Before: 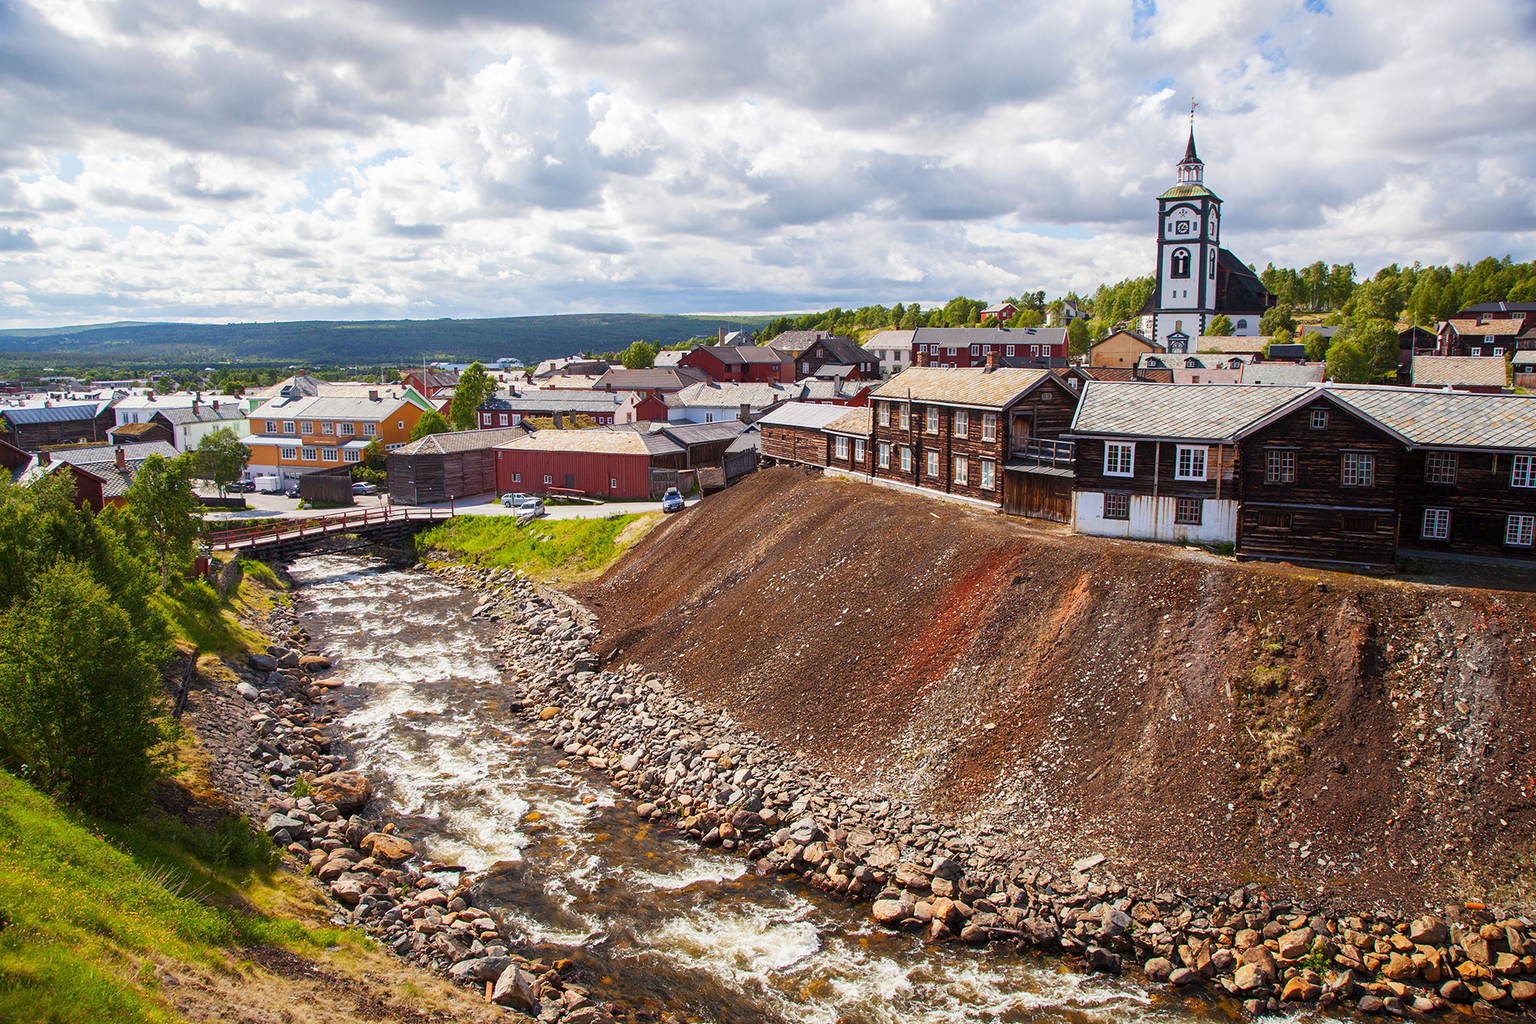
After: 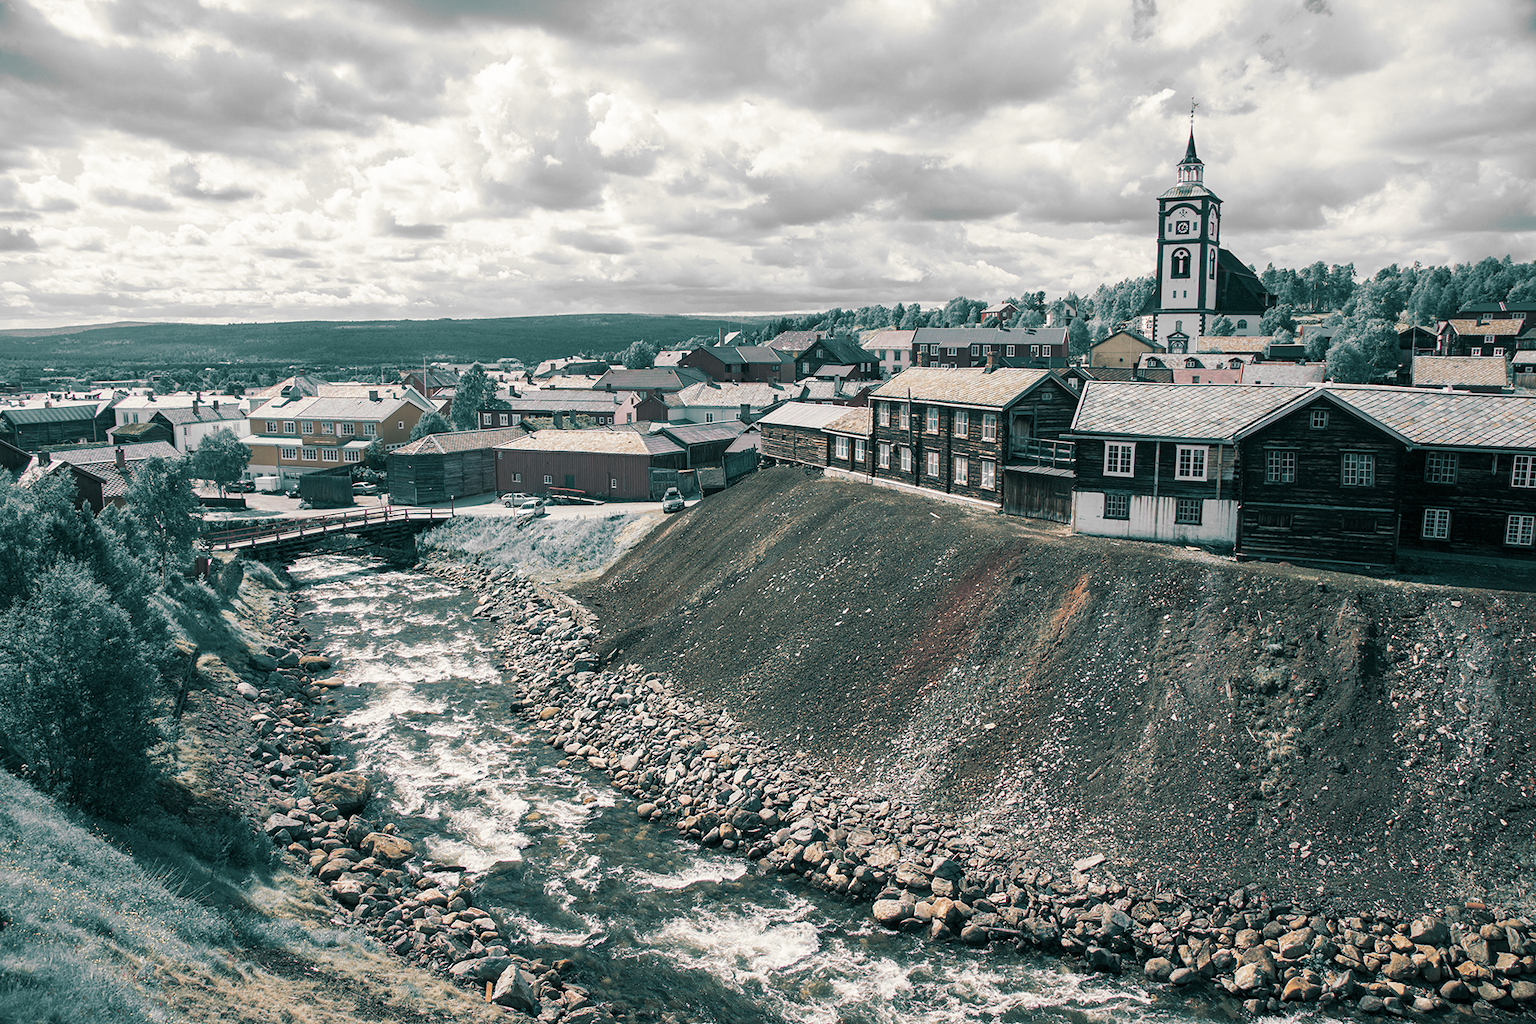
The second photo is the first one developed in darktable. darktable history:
color zones: curves: ch0 [(0, 0.497) (0.096, 0.361) (0.221, 0.538) (0.429, 0.5) (0.571, 0.5) (0.714, 0.5) (0.857, 0.5) (1, 0.497)]; ch1 [(0, 0.5) (0.143, 0.5) (0.257, -0.002) (0.429, 0.04) (0.571, -0.001) (0.714, -0.015) (0.857, 0.024) (1, 0.5)]
split-toning: shadows › hue 186.43°, highlights › hue 49.29°, compress 30.29%
